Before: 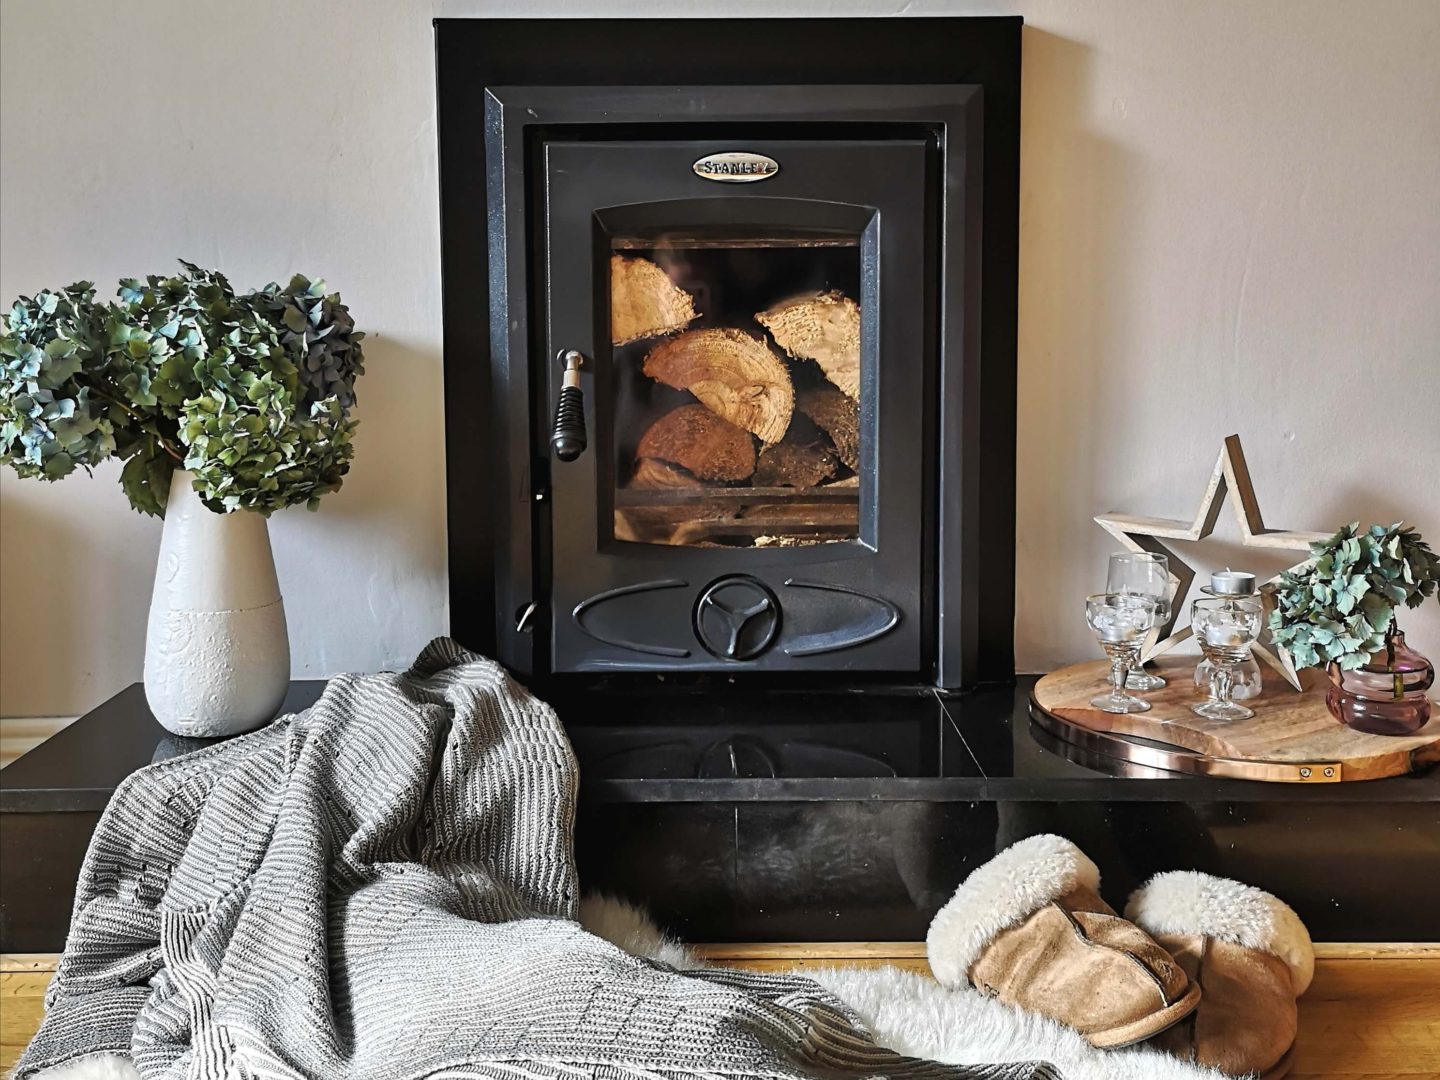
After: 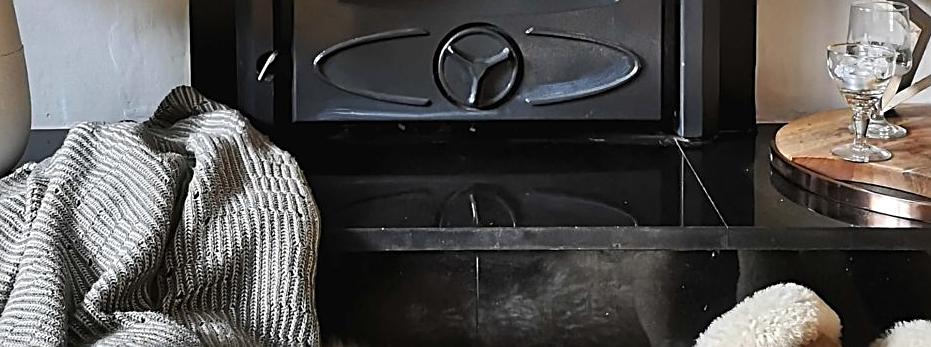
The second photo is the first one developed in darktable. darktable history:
sharpen: on, module defaults
crop: left 18.003%, top 51.039%, right 17.321%, bottom 16.819%
